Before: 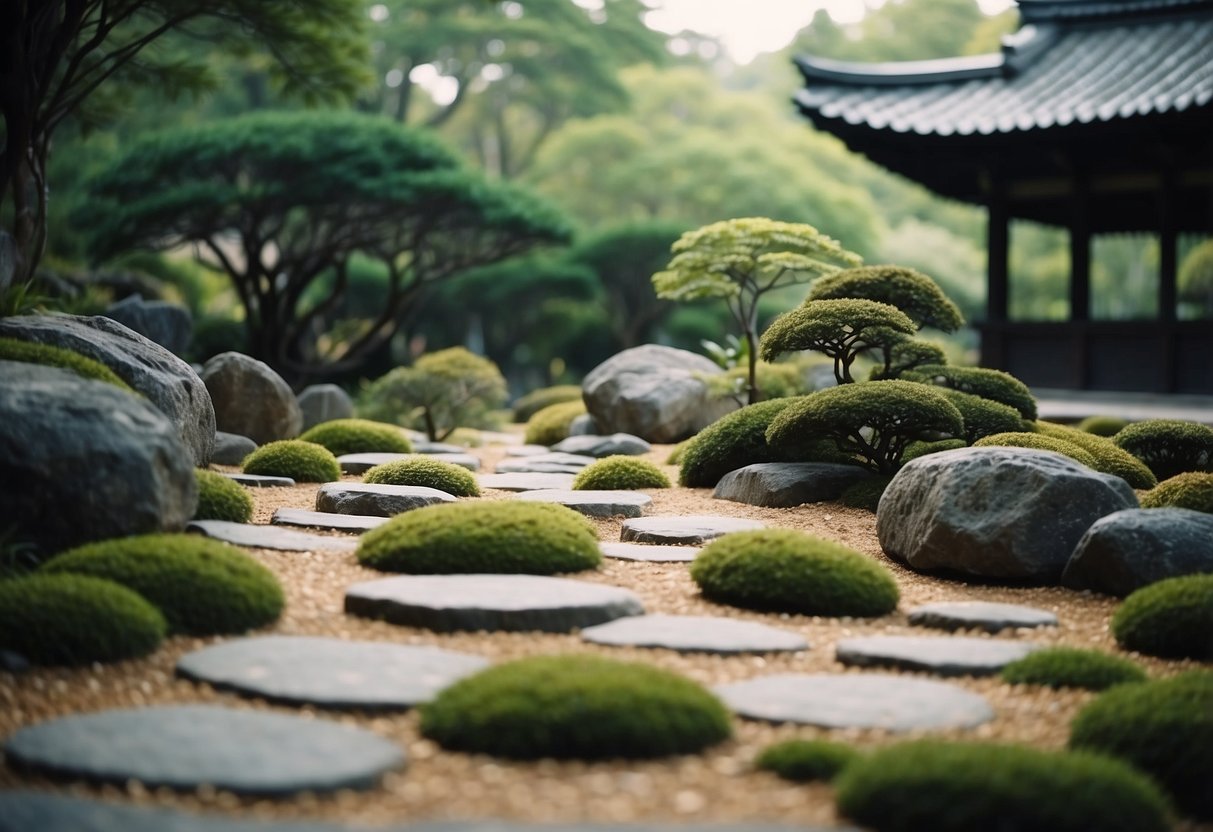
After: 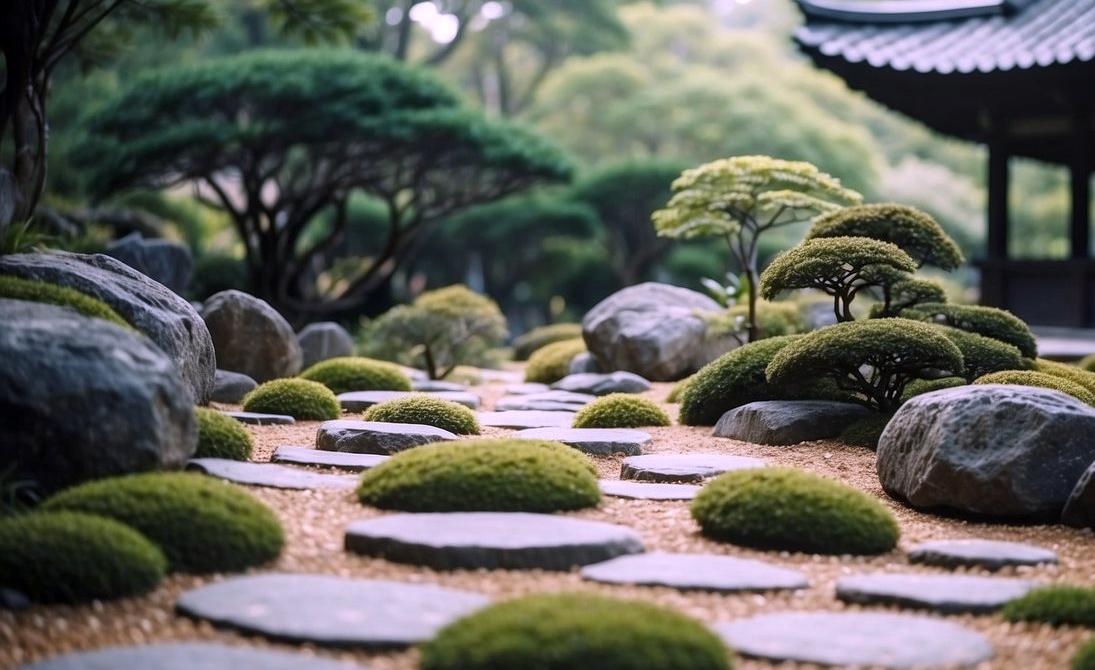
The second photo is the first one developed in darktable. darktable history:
crop: top 7.49%, right 9.717%, bottom 11.943%
white balance: red 1.042, blue 1.17
local contrast: on, module defaults
